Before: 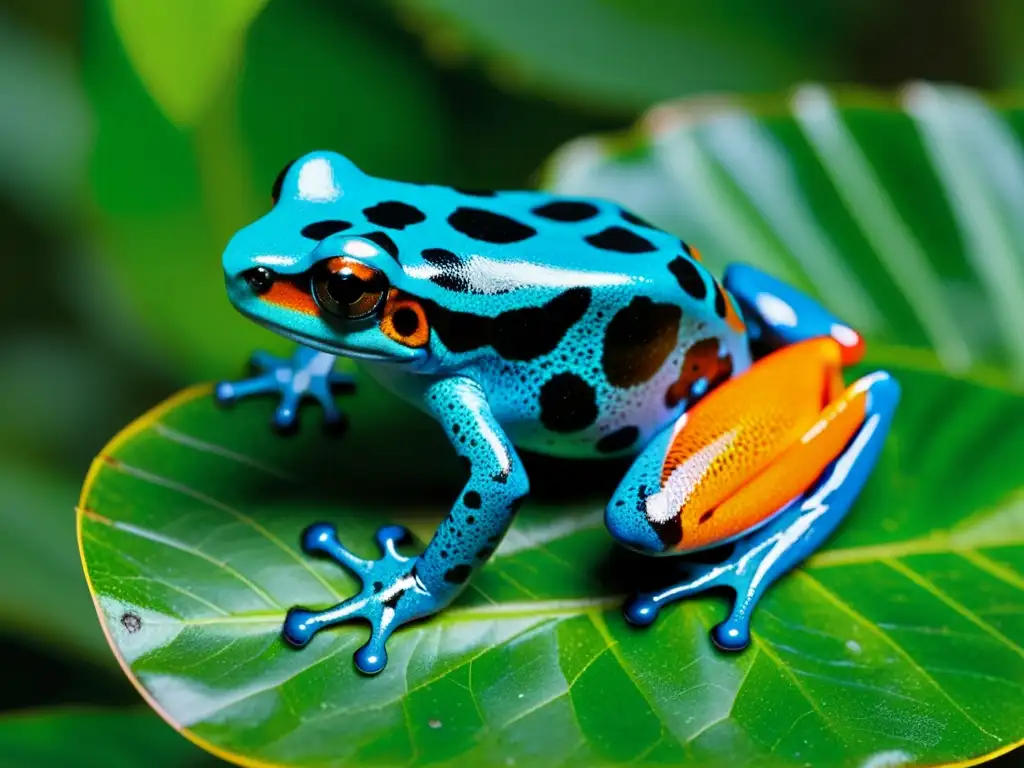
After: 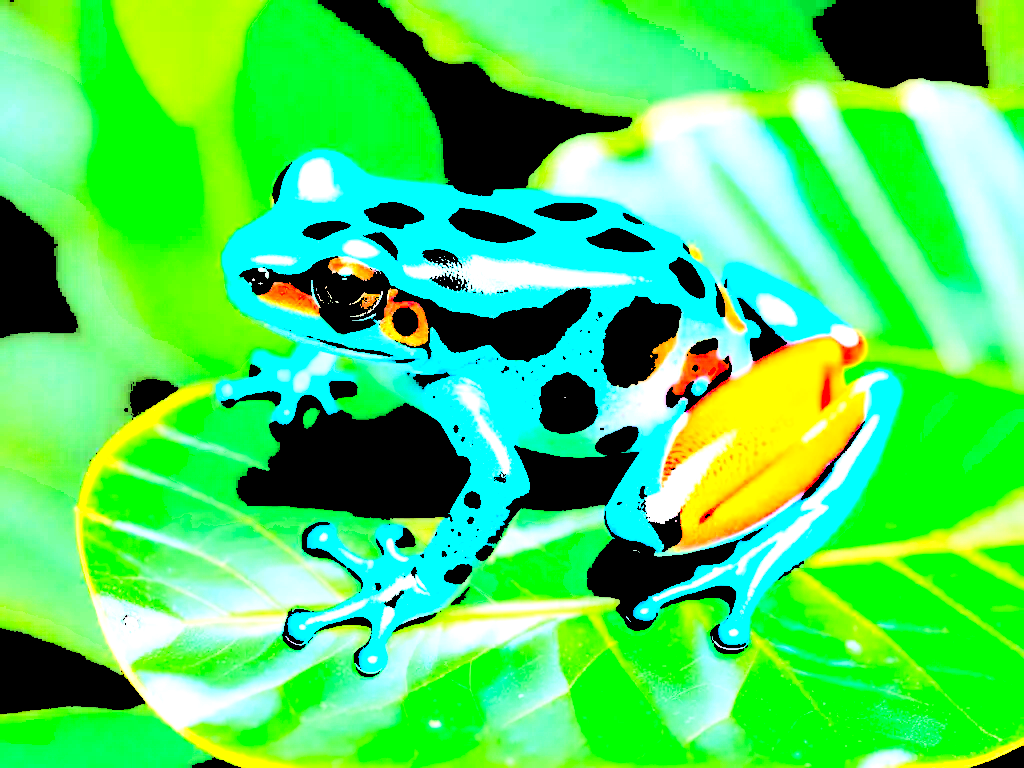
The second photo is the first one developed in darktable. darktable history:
tone equalizer: -8 EV -0.002 EV, -7 EV 0.005 EV, -6 EV -0.009 EV, -5 EV 0.011 EV, -4 EV -0.012 EV, -3 EV 0.007 EV, -2 EV -0.062 EV, -1 EV -0.293 EV, +0 EV -0.582 EV, smoothing diameter 2%, edges refinement/feathering 20, mask exposure compensation -1.57 EV, filter diffusion 5
levels: levels [0.246, 0.246, 0.506]
exposure: exposure 0.935 EV, compensate highlight preservation false
shadows and highlights: shadows -30, highlights 30
